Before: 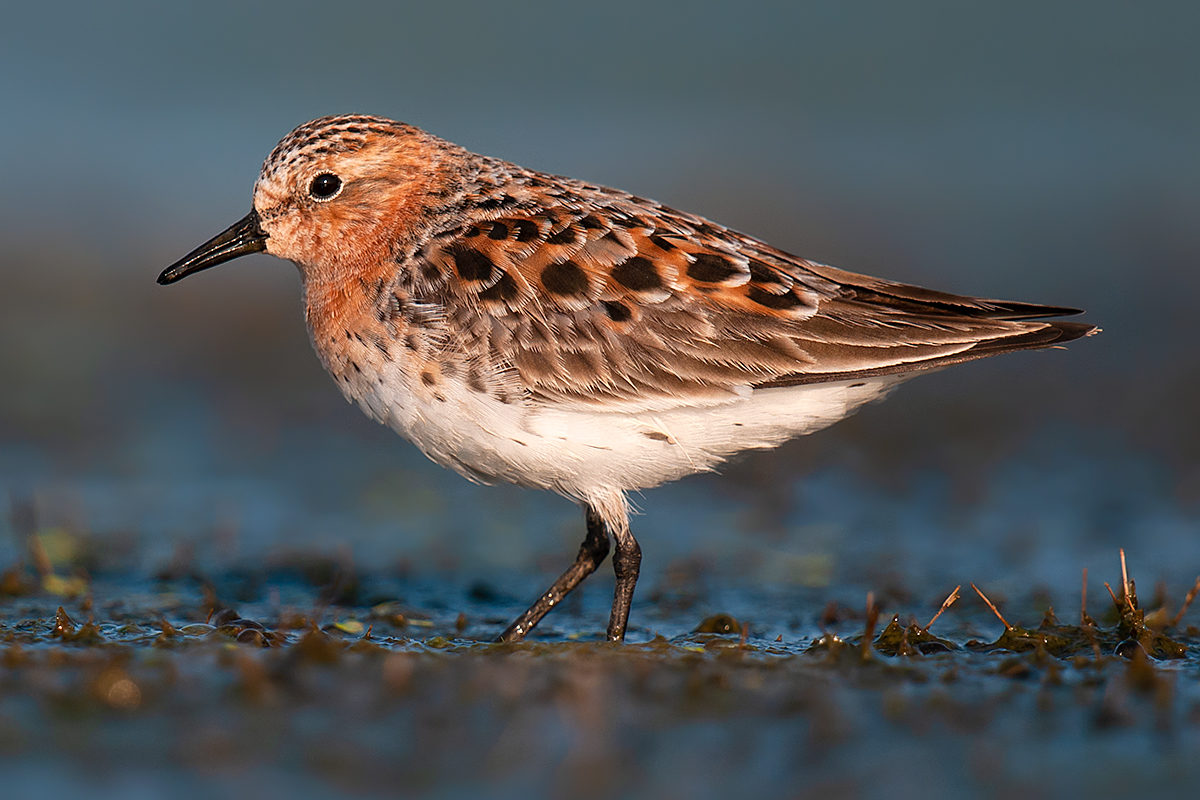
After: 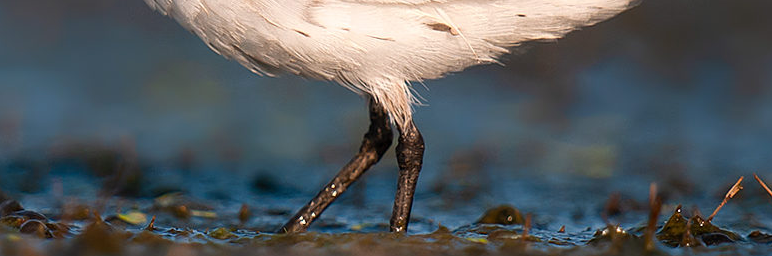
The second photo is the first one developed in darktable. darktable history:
crop: left 18.091%, top 51.13%, right 17.525%, bottom 16.85%
exposure: compensate highlight preservation false
